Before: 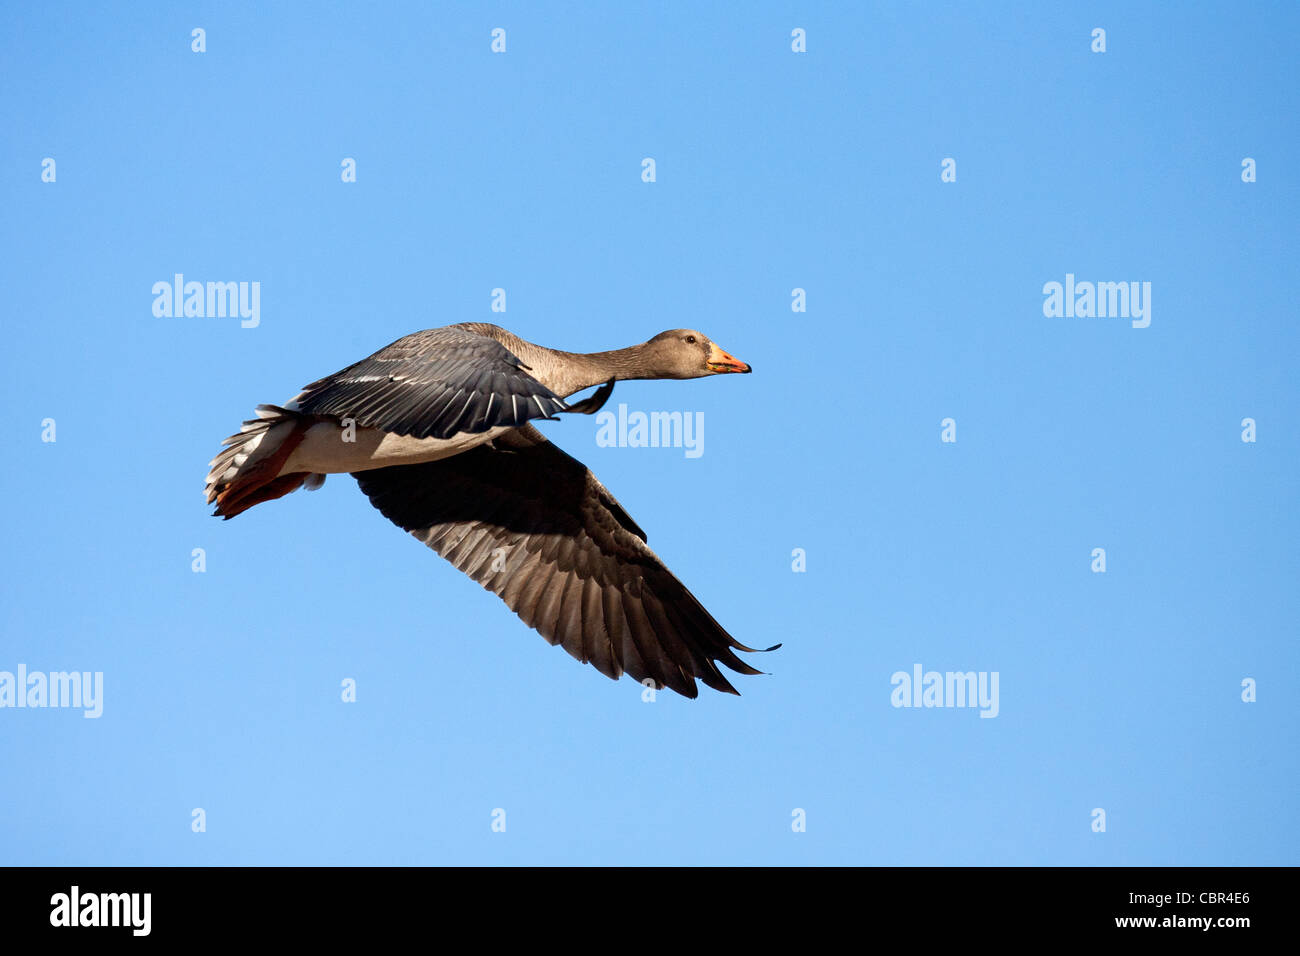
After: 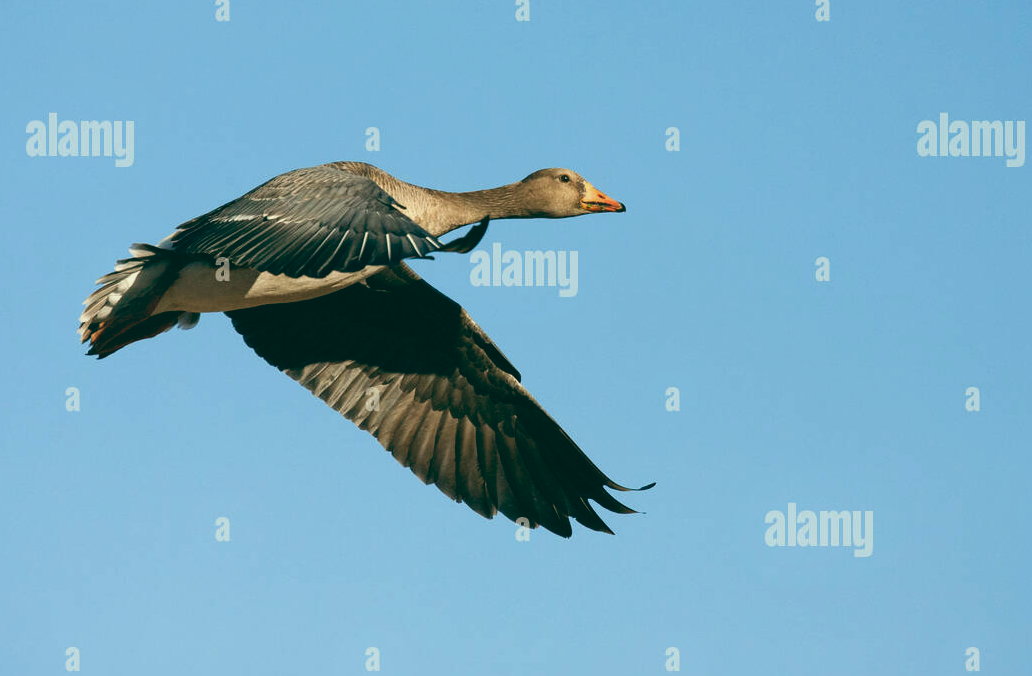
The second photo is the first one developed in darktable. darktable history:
bloom: size 5%, threshold 95%, strength 15%
crop: left 9.712%, top 16.928%, right 10.845%, bottom 12.332%
color balance: lift [1.005, 0.99, 1.007, 1.01], gamma [1, 1.034, 1.032, 0.966], gain [0.873, 1.055, 1.067, 0.933]
